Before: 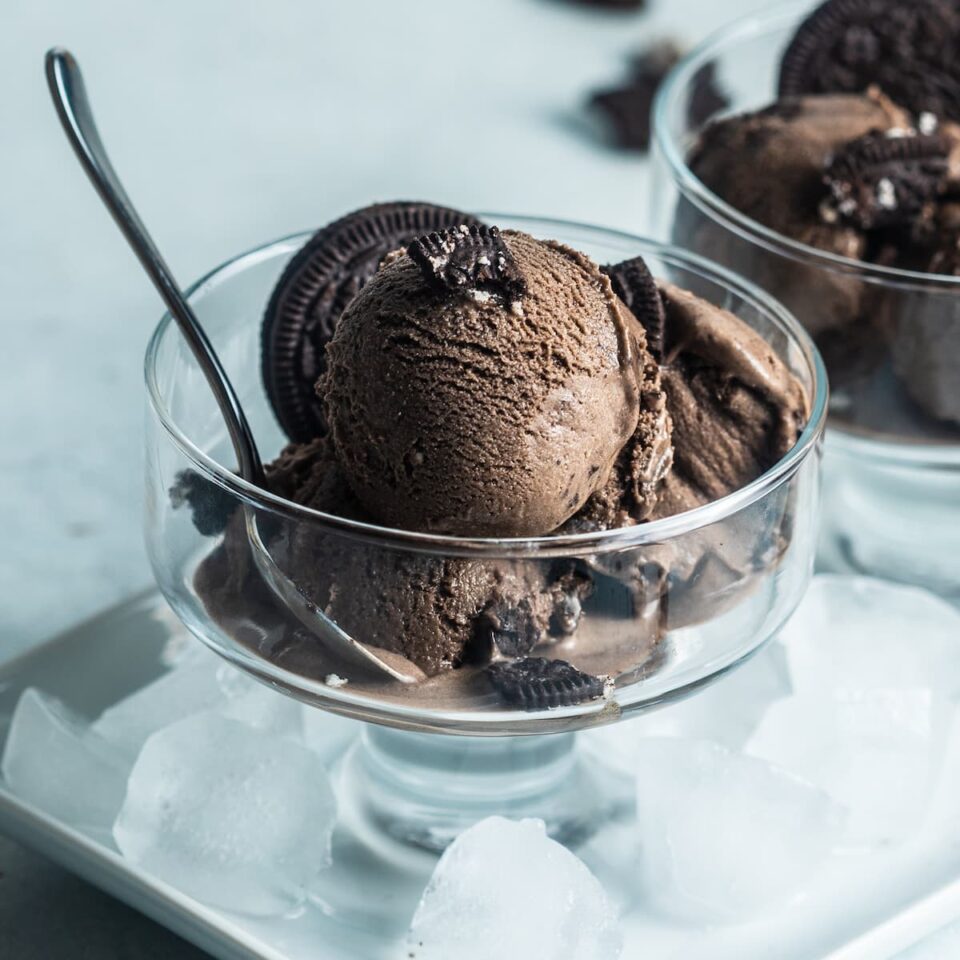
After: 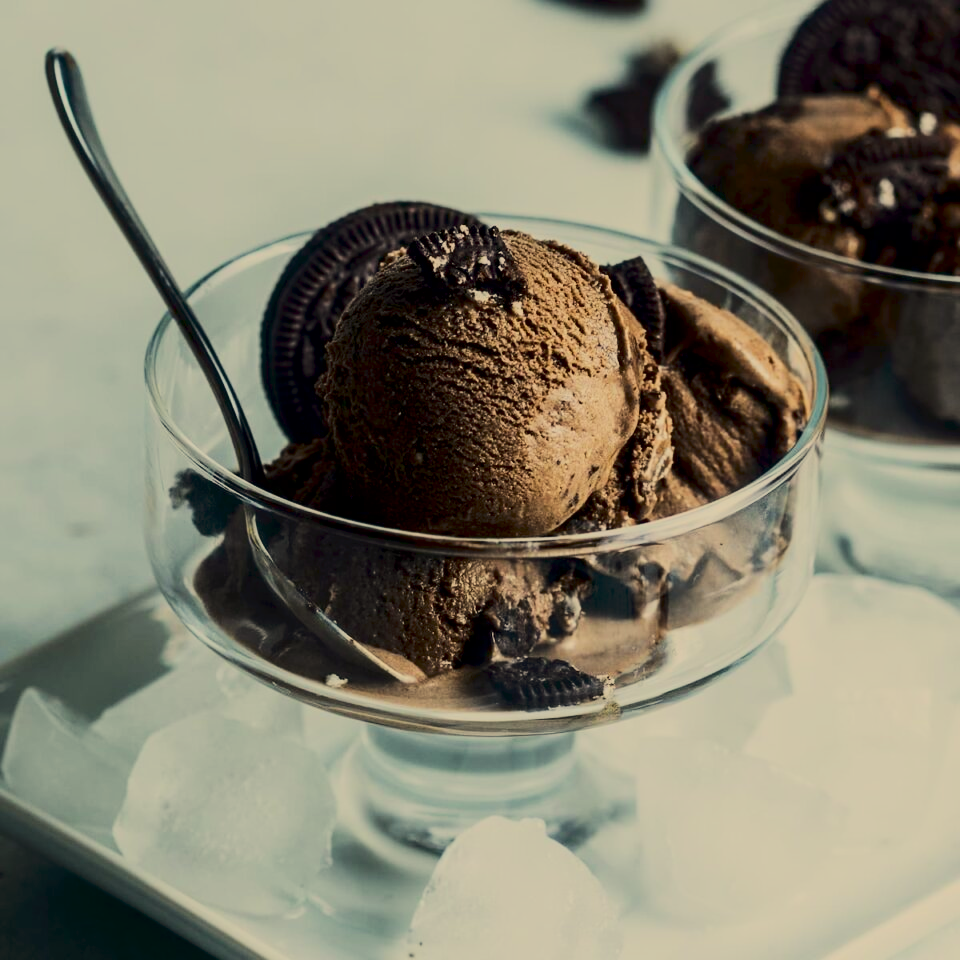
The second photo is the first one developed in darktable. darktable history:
contrast brightness saturation: contrast 0.22, brightness -0.19, saturation 0.24
tone curve: curves: ch0 [(0, 0) (0.003, 0.04) (0.011, 0.053) (0.025, 0.077) (0.044, 0.104) (0.069, 0.127) (0.1, 0.15) (0.136, 0.177) (0.177, 0.215) (0.224, 0.254) (0.277, 0.3) (0.335, 0.355) (0.399, 0.41) (0.468, 0.477) (0.543, 0.554) (0.623, 0.636) (0.709, 0.72) (0.801, 0.804) (0.898, 0.892) (1, 1)], preserve colors none
filmic rgb: black relative exposure -6.15 EV, white relative exposure 6.96 EV, hardness 2.23, color science v6 (2022)
color correction: highlights a* 2.72, highlights b* 22.8
